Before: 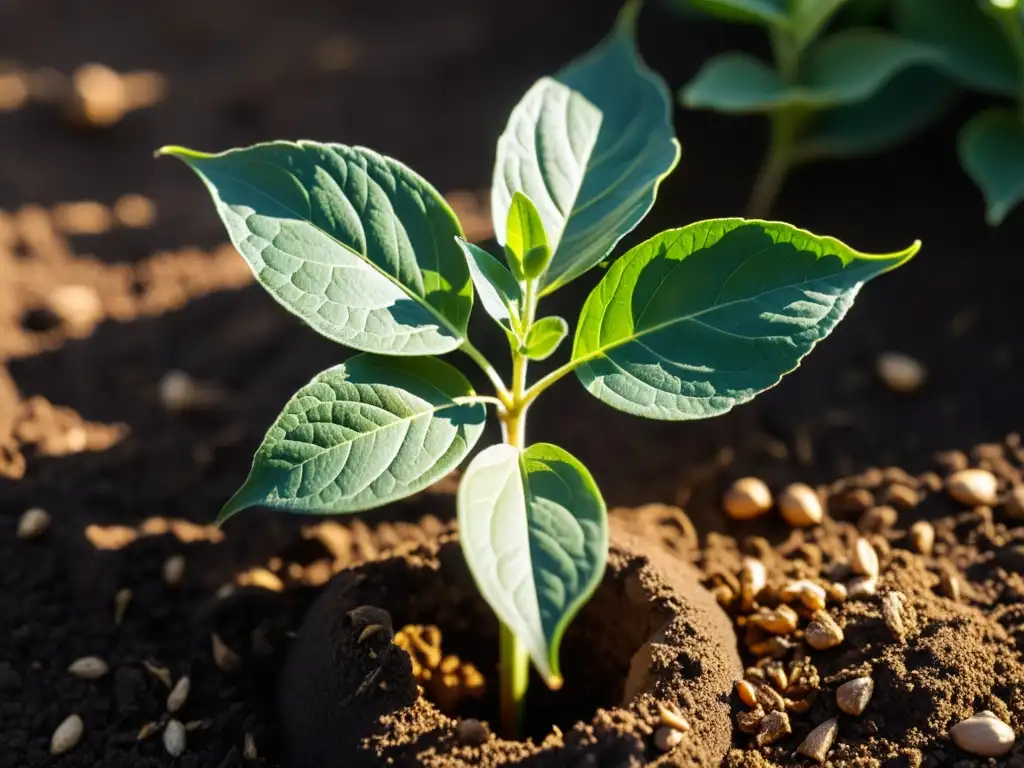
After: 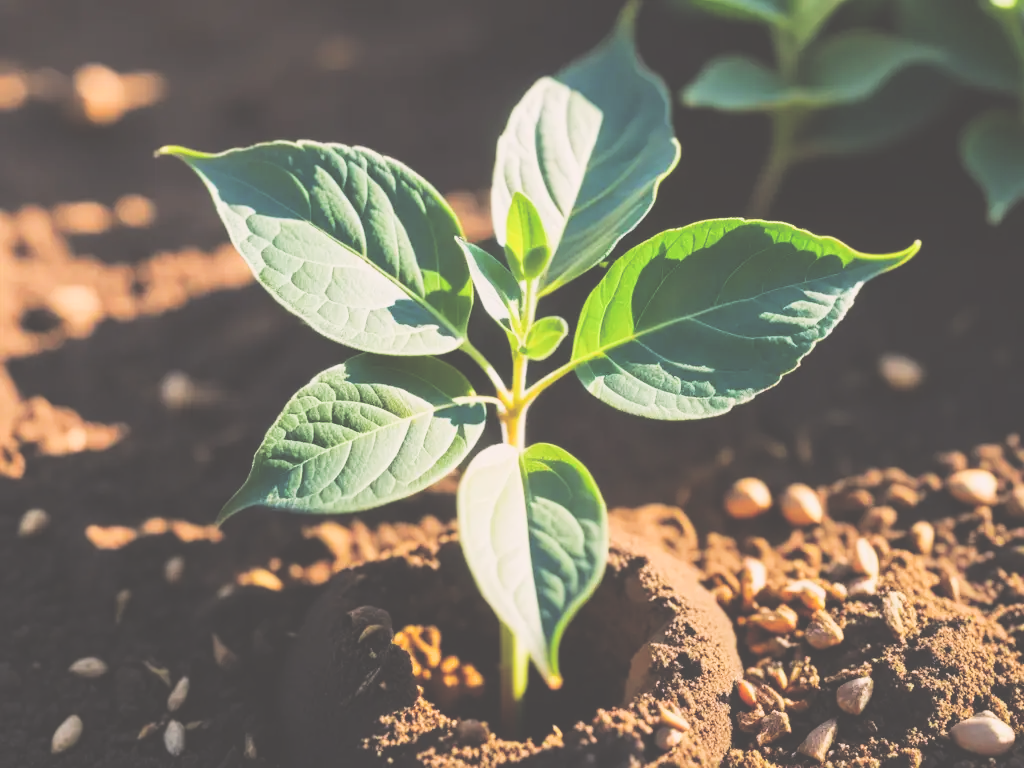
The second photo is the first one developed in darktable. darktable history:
color correction: highlights a* 3.22, highlights b* 1.93, saturation 1.19
exposure: black level correction -0.071, exposure 0.5 EV, compensate highlight preservation false
filmic rgb: black relative exposure -5 EV, hardness 2.88, contrast 1.4, highlights saturation mix -30%
